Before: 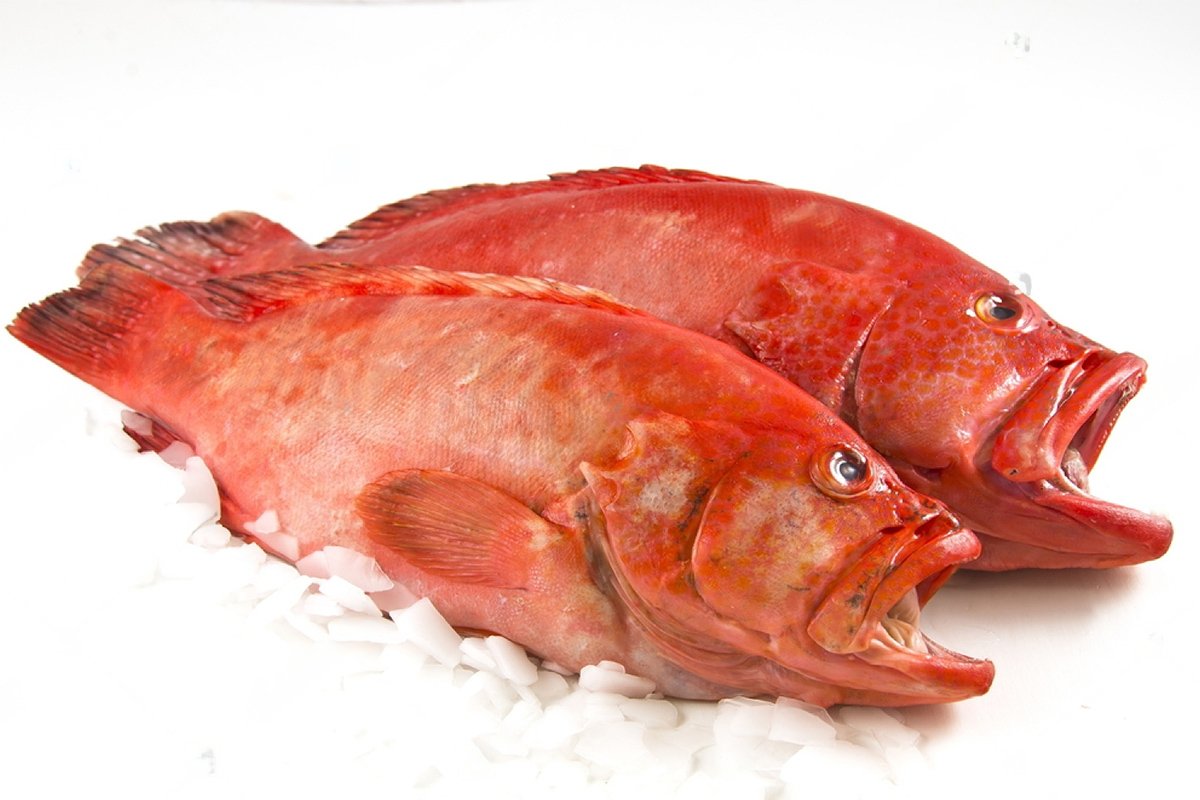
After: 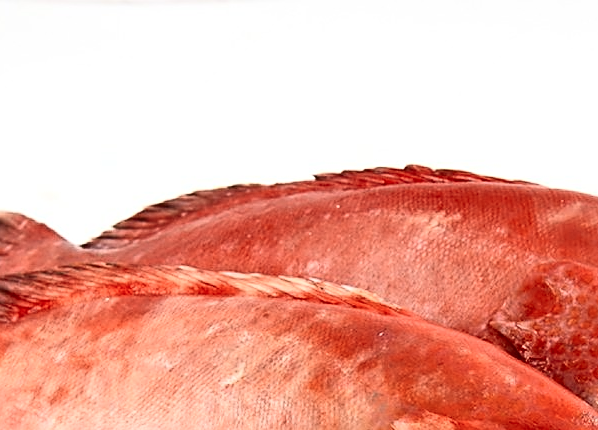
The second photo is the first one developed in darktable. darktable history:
crop: left 19.653%, right 30.447%, bottom 46.247%
color zones: curves: ch1 [(0, 0.455) (0.063, 0.455) (0.286, 0.495) (0.429, 0.5) (0.571, 0.5) (0.714, 0.5) (0.857, 0.5) (1, 0.455)]; ch2 [(0, 0.532) (0.063, 0.521) (0.233, 0.447) (0.429, 0.489) (0.571, 0.5) (0.714, 0.5) (0.857, 0.5) (1, 0.532)]
sharpen: on, module defaults
contrast brightness saturation: contrast 0.293
